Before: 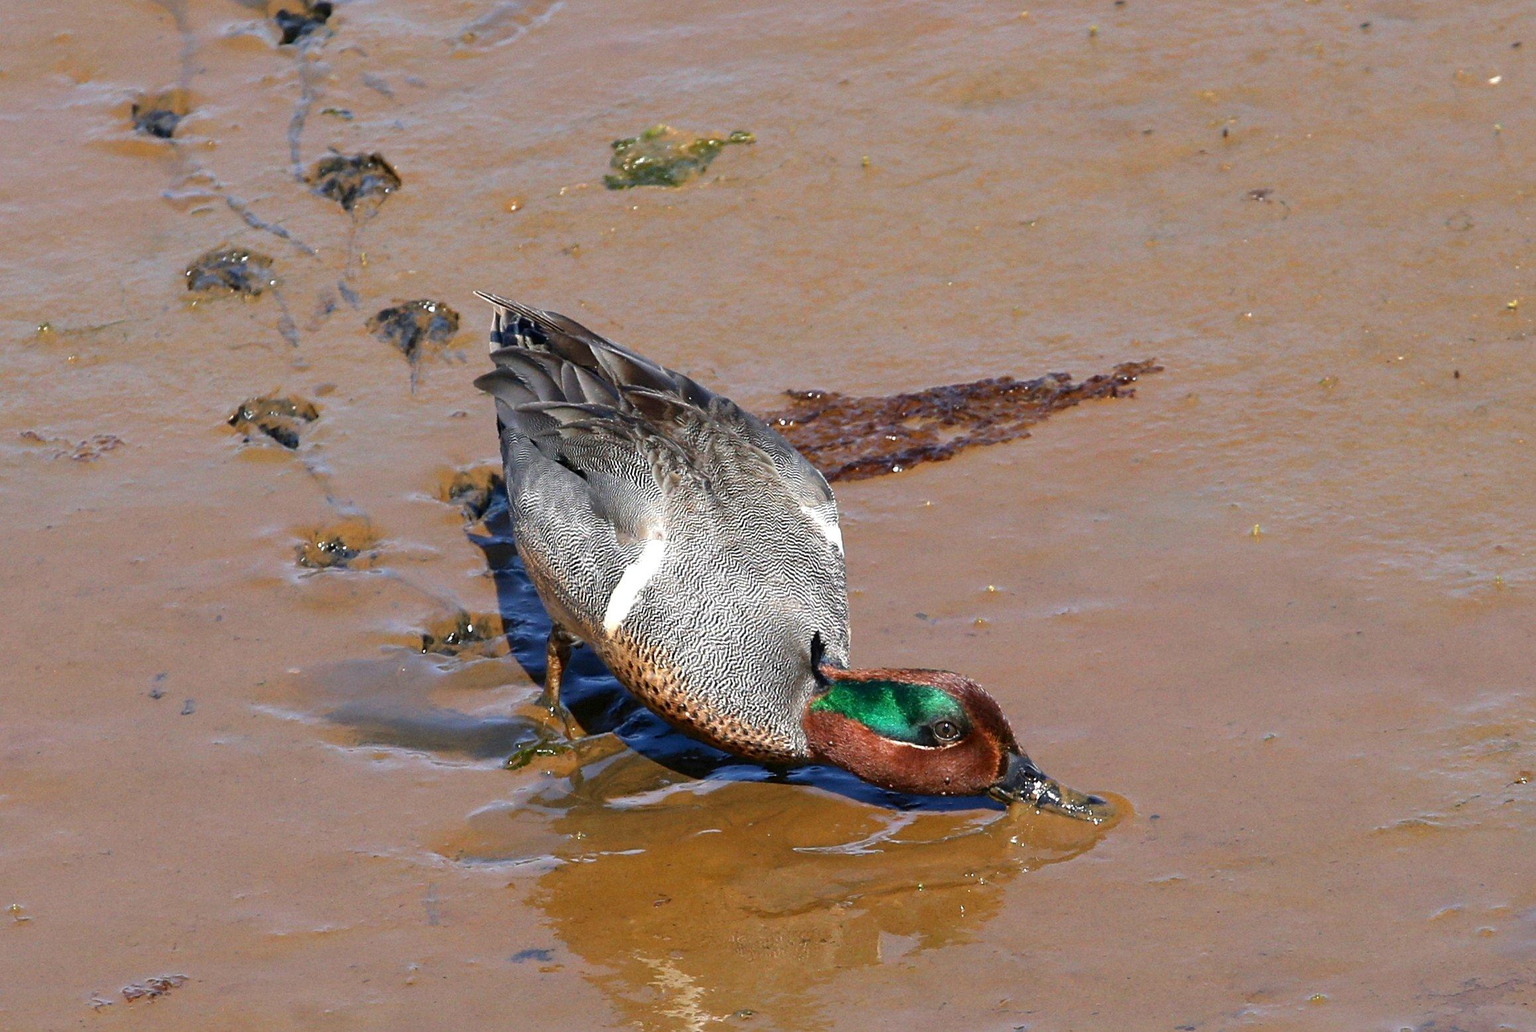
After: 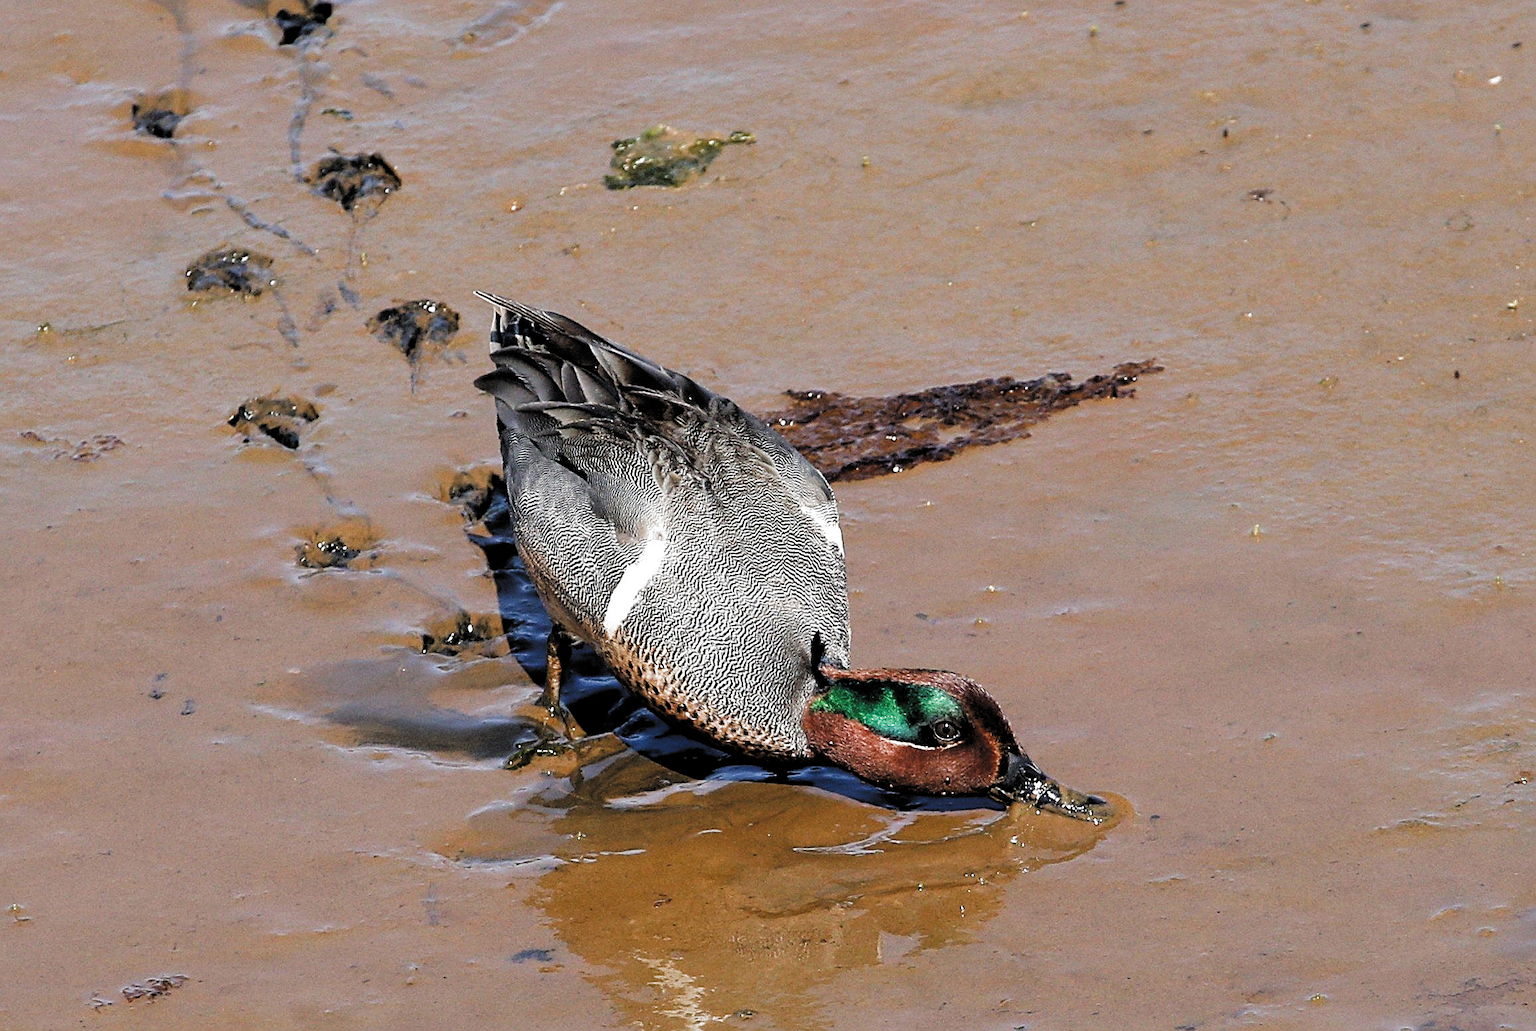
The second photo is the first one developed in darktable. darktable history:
sharpen: on, module defaults
filmic rgb: black relative exposure -3.65 EV, white relative exposure 2.44 EV, hardness 3.28, color science v5 (2021), contrast in shadows safe, contrast in highlights safe
